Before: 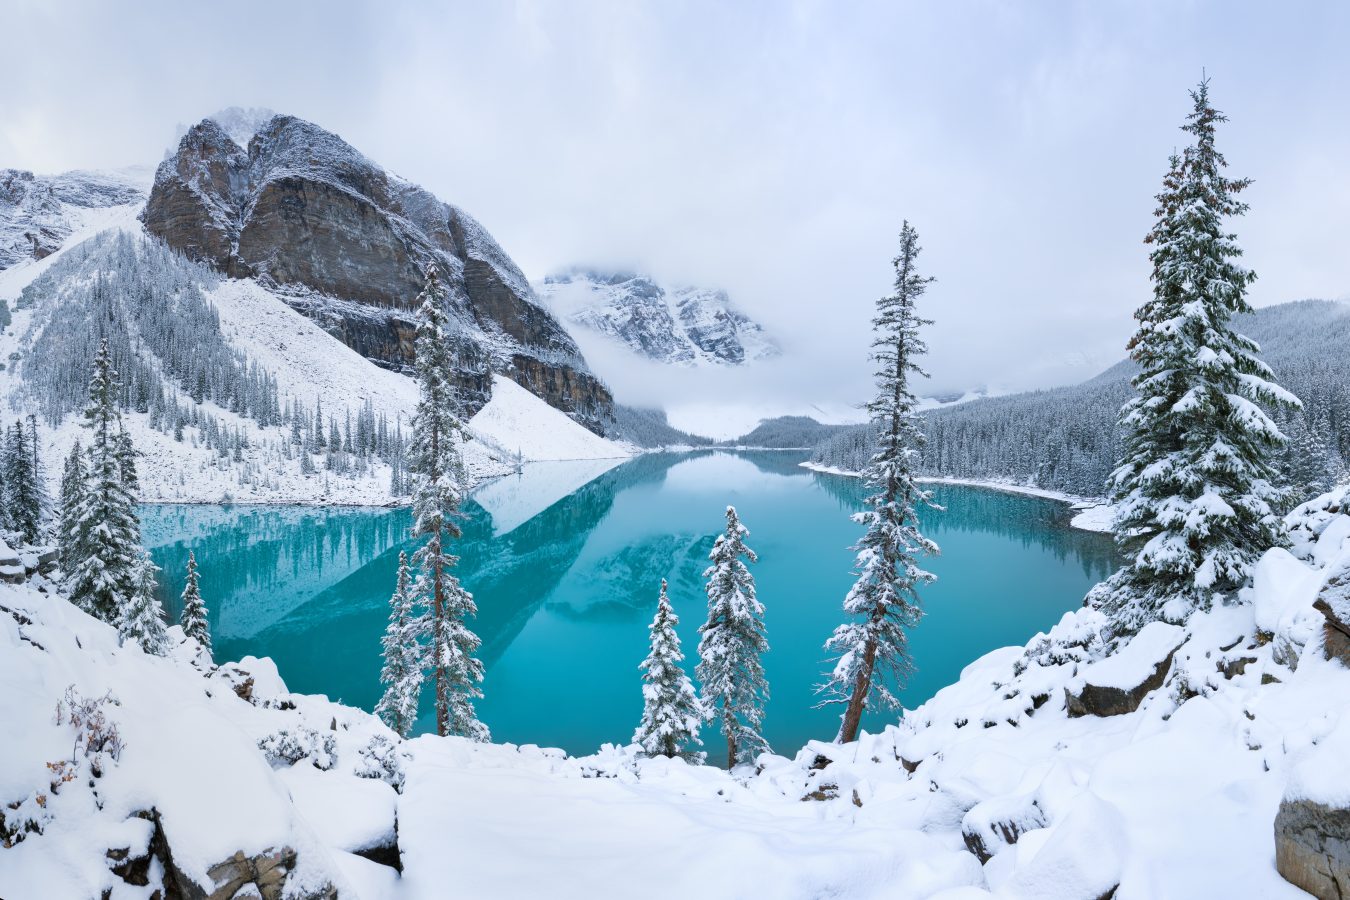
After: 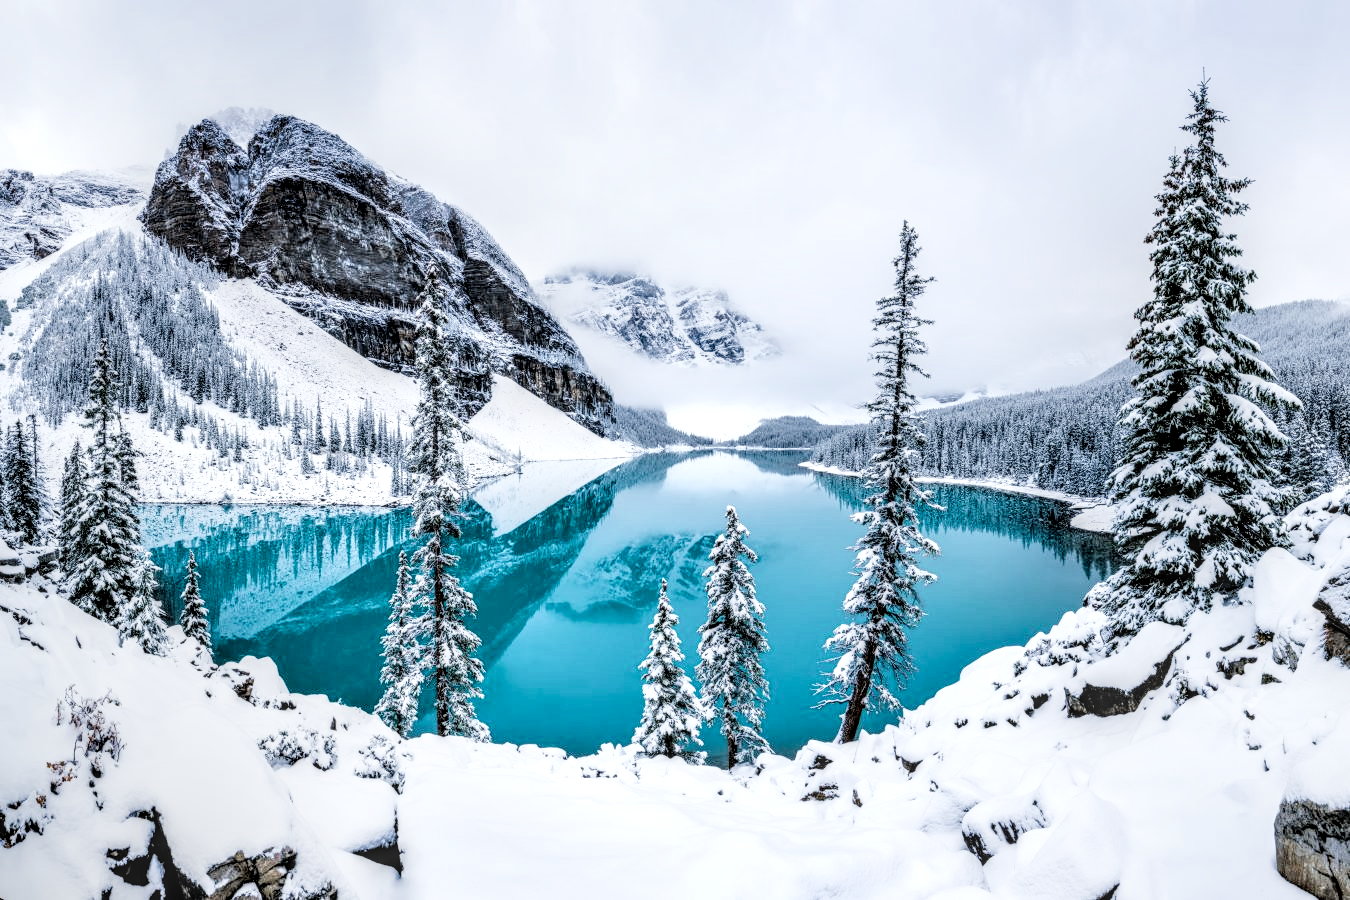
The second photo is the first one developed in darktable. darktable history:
filmic rgb: black relative exposure -5 EV, hardness 2.88, contrast 1.2, highlights saturation mix -30%
tone equalizer: -8 EV -1.08 EV, -7 EV -1.01 EV, -6 EV -0.867 EV, -5 EV -0.578 EV, -3 EV 0.578 EV, -2 EV 0.867 EV, -1 EV 1.01 EV, +0 EV 1.08 EV, edges refinement/feathering 500, mask exposure compensation -1.57 EV, preserve details no
local contrast: highlights 0%, shadows 0%, detail 182%
